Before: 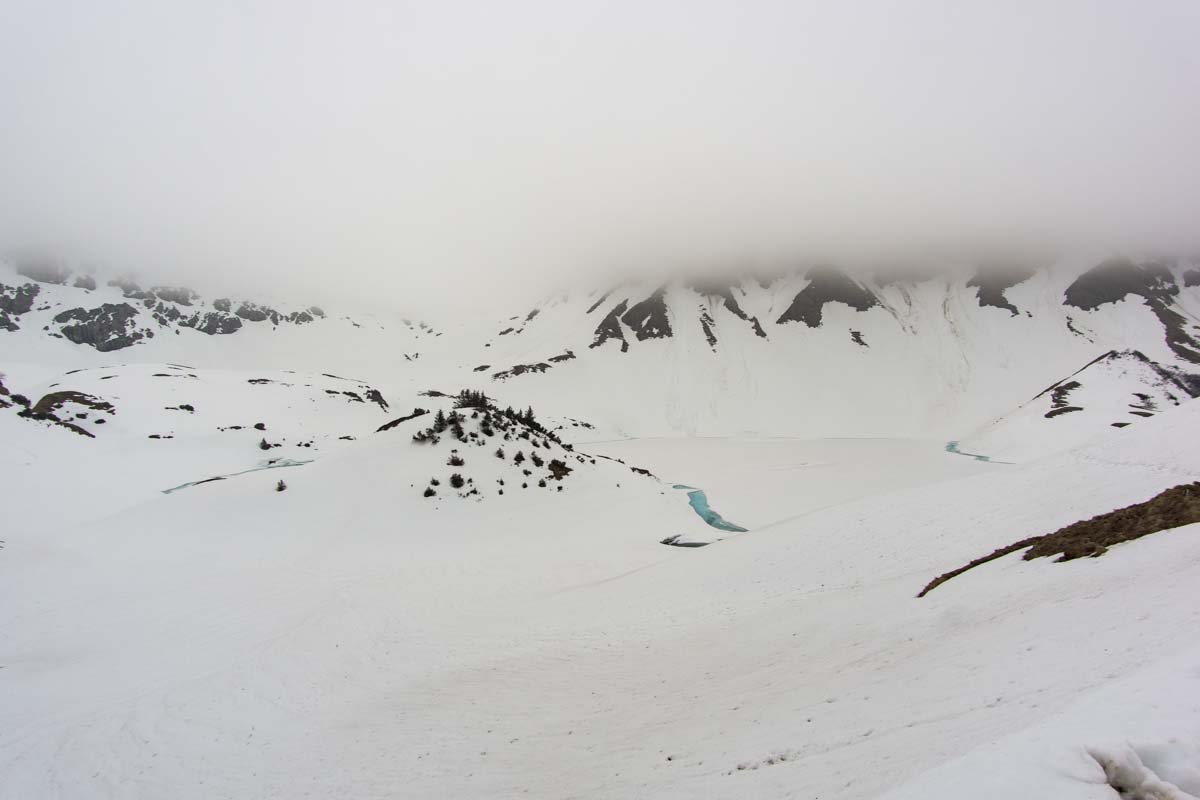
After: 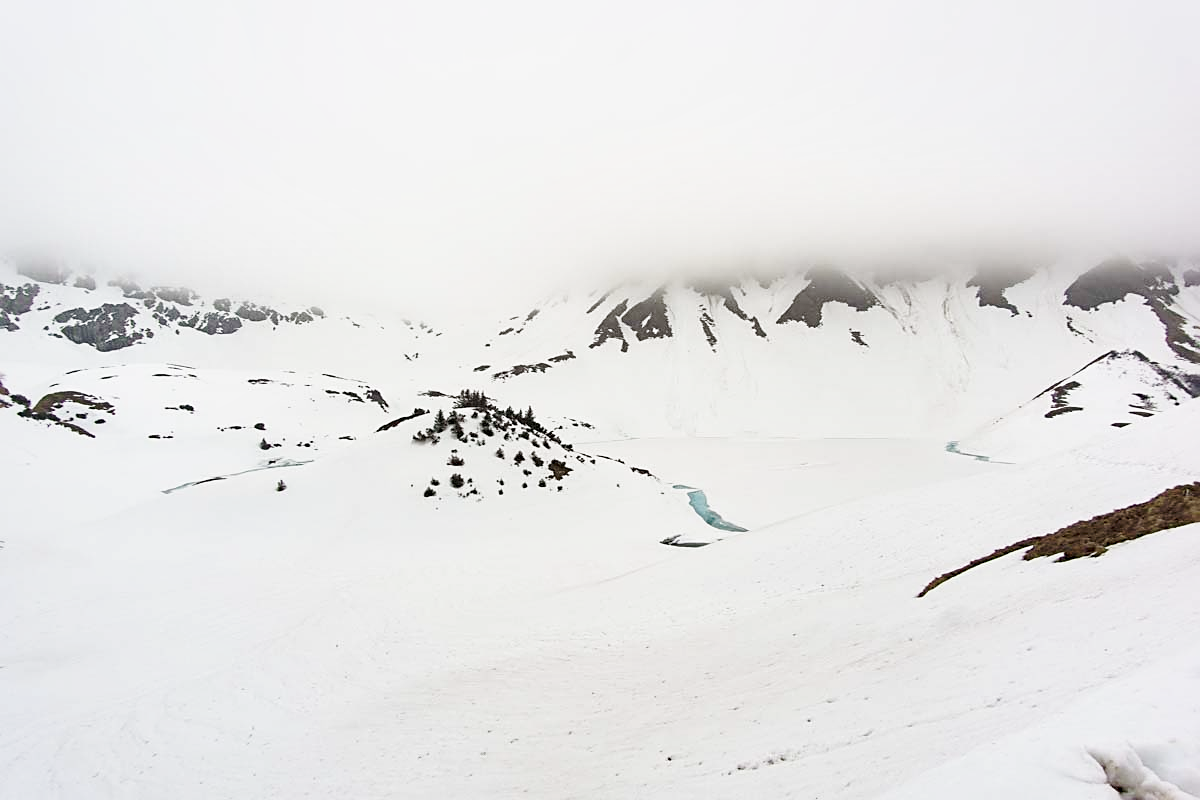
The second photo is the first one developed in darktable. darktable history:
sharpen: amount 0.493
levels: white 99.89%
local contrast: mode bilateral grid, contrast 24, coarseness 60, detail 152%, midtone range 0.2
base curve: curves: ch0 [(0, 0) (0.025, 0.046) (0.112, 0.277) (0.467, 0.74) (0.814, 0.929) (1, 0.942)], preserve colors none
